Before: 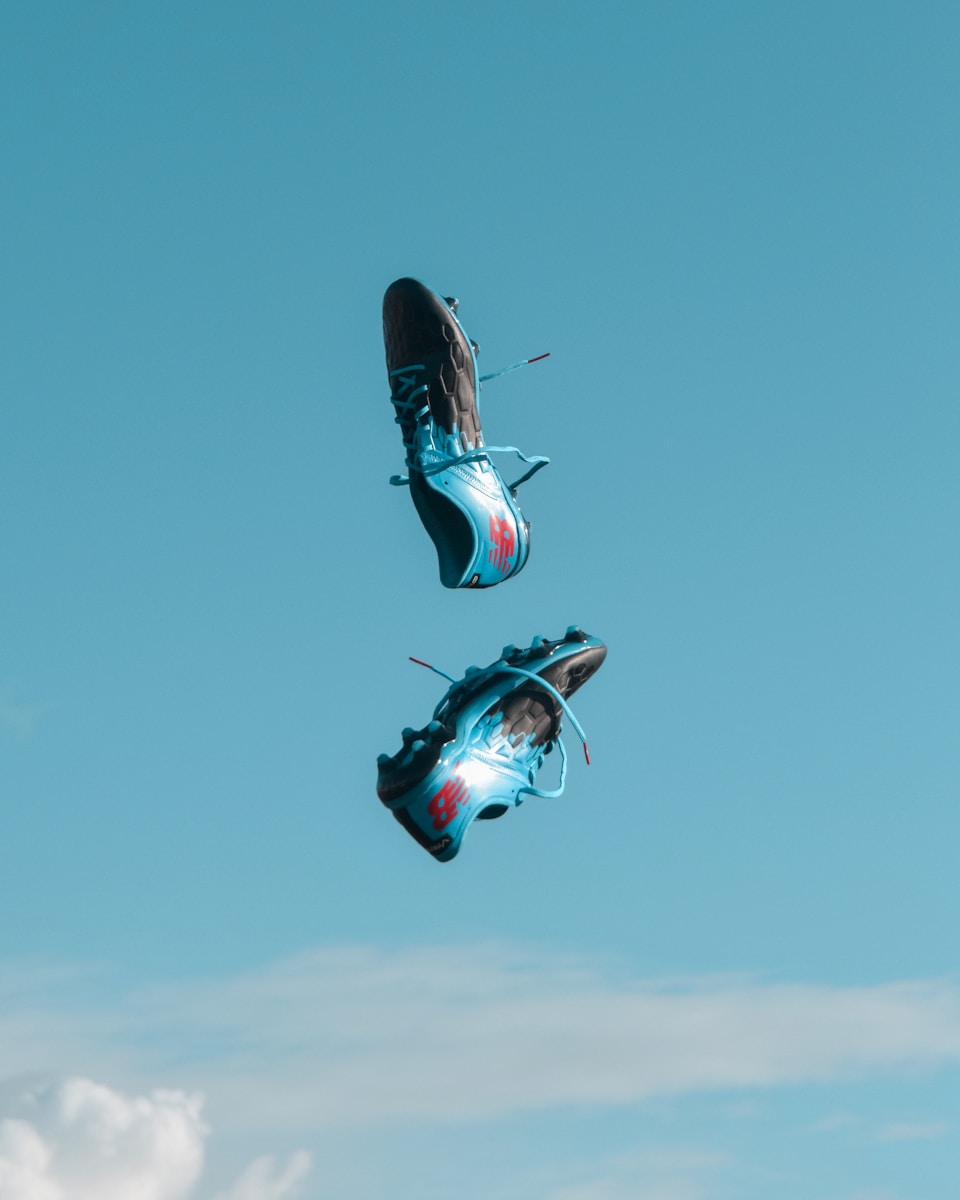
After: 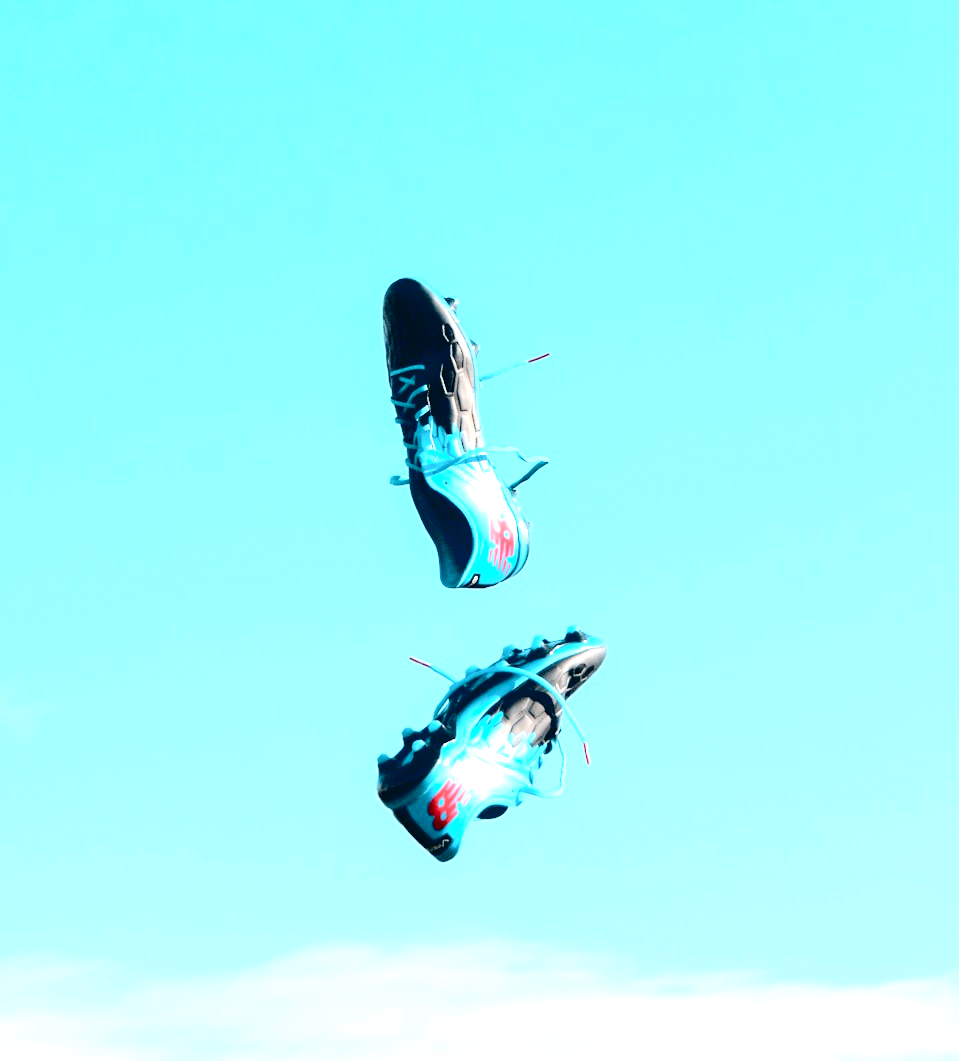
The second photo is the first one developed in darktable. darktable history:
exposure: black level correction 0.014, exposure 1.784 EV, compensate highlight preservation false
tone curve: curves: ch0 [(0, 0.026) (0.146, 0.158) (0.272, 0.34) (0.453, 0.627) (0.687, 0.829) (1, 1)], color space Lab, independent channels, preserve colors none
crop and rotate: top 0%, bottom 11.566%
